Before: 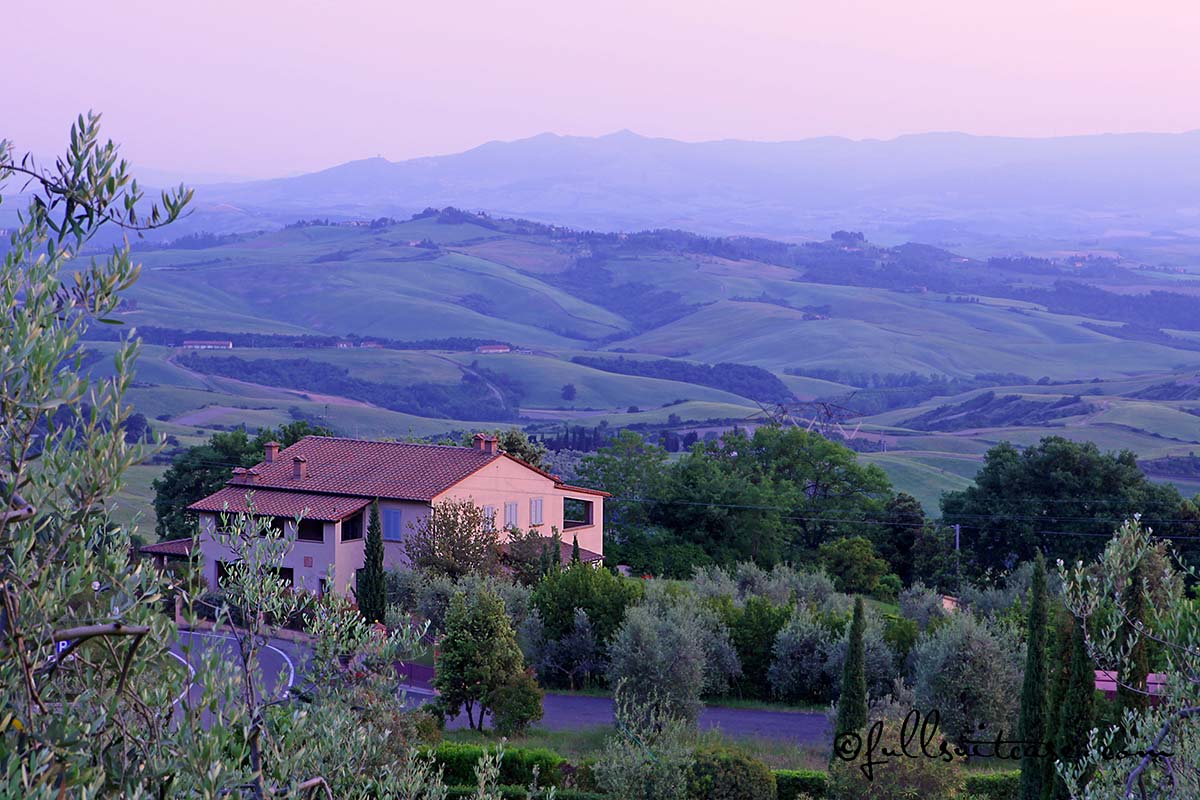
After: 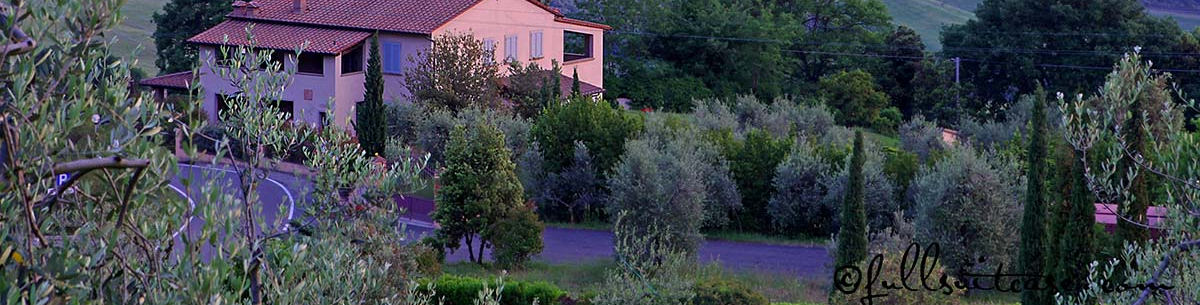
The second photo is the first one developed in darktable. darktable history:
crop and rotate: top 58.525%, bottom 3.269%
